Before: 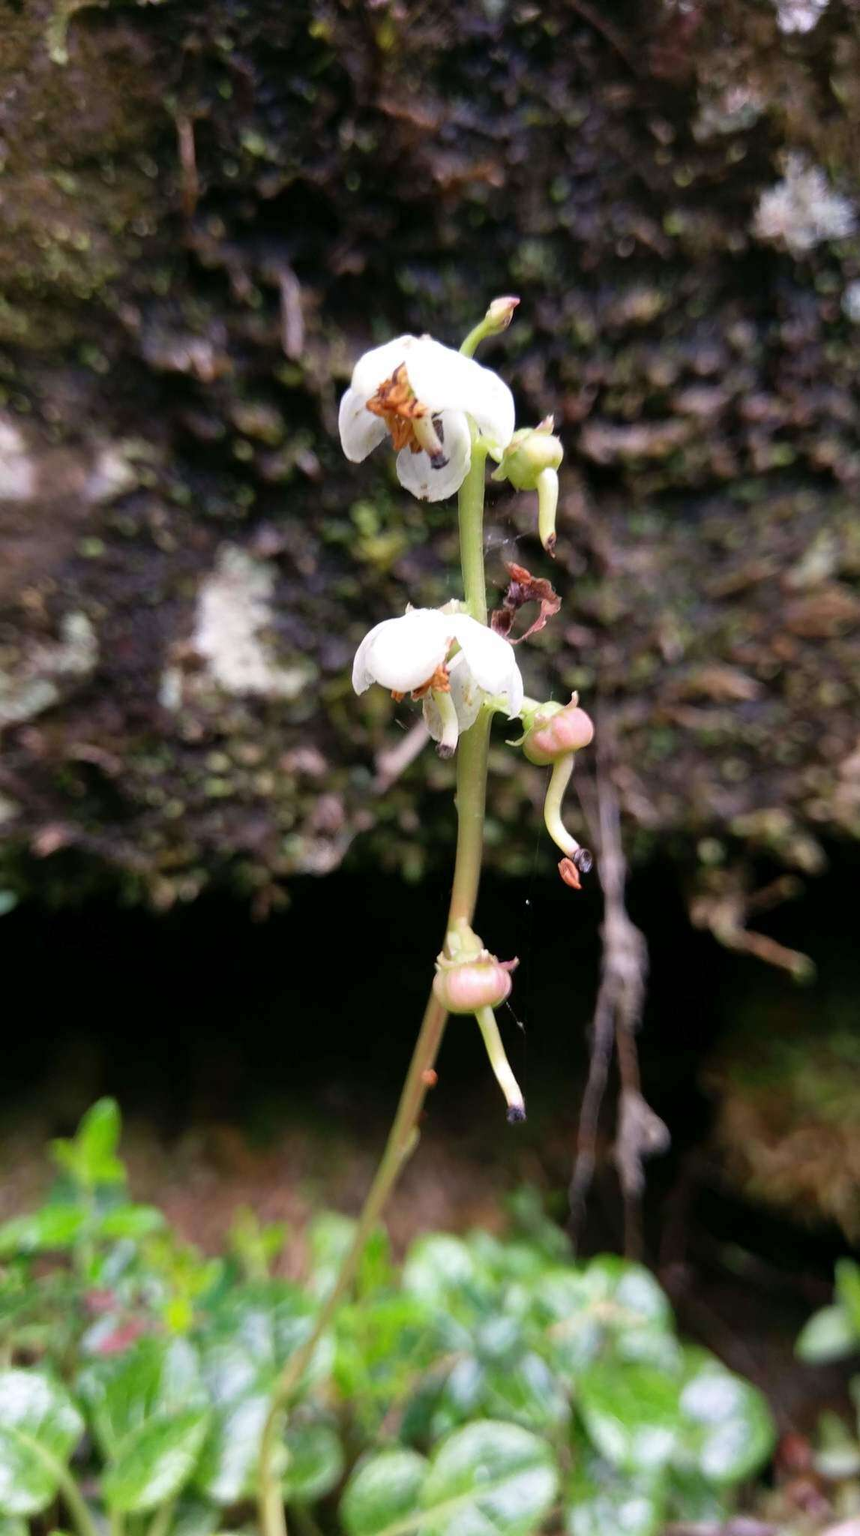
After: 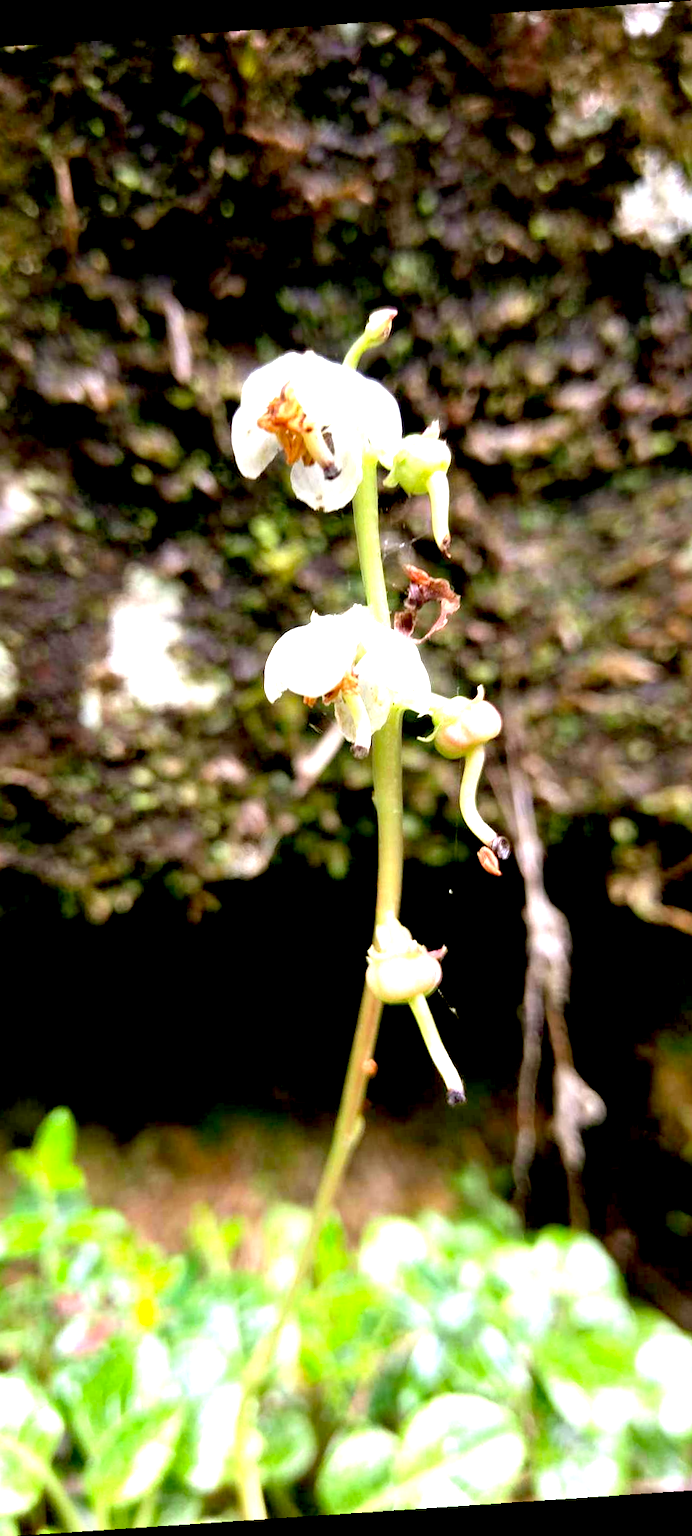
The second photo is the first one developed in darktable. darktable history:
rotate and perspective: rotation -4.2°, shear 0.006, automatic cropping off
exposure: black level correction 0.009, exposure 1.425 EV, compensate highlight preservation false
crop: left 13.443%, right 13.31%
white balance: red 0.98, blue 1.034
color correction: highlights a* -1.43, highlights b* 10.12, shadows a* 0.395, shadows b* 19.35
